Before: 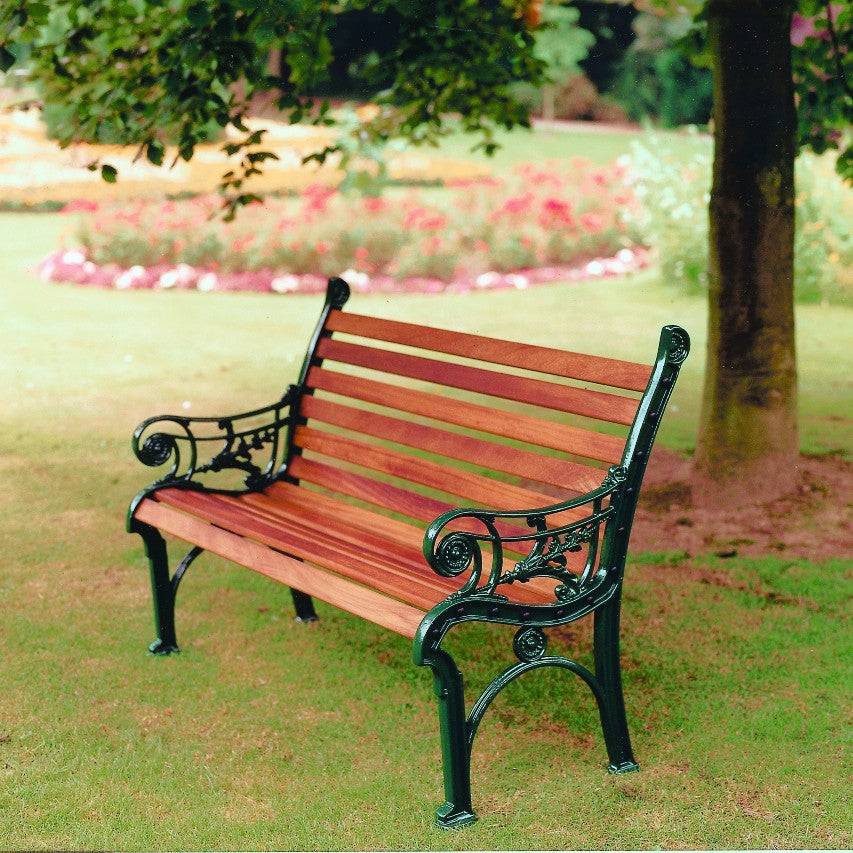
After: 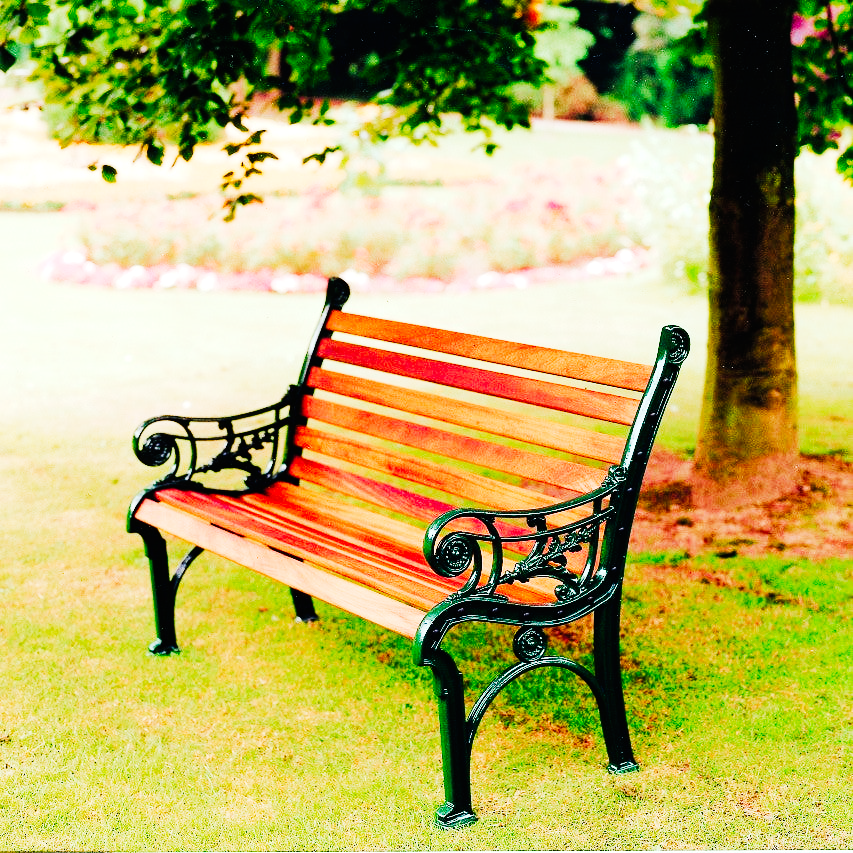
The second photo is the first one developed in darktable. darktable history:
tone curve: curves: ch0 [(0, 0) (0.16, 0.055) (0.506, 0.762) (1, 1.024)], preserve colors none
